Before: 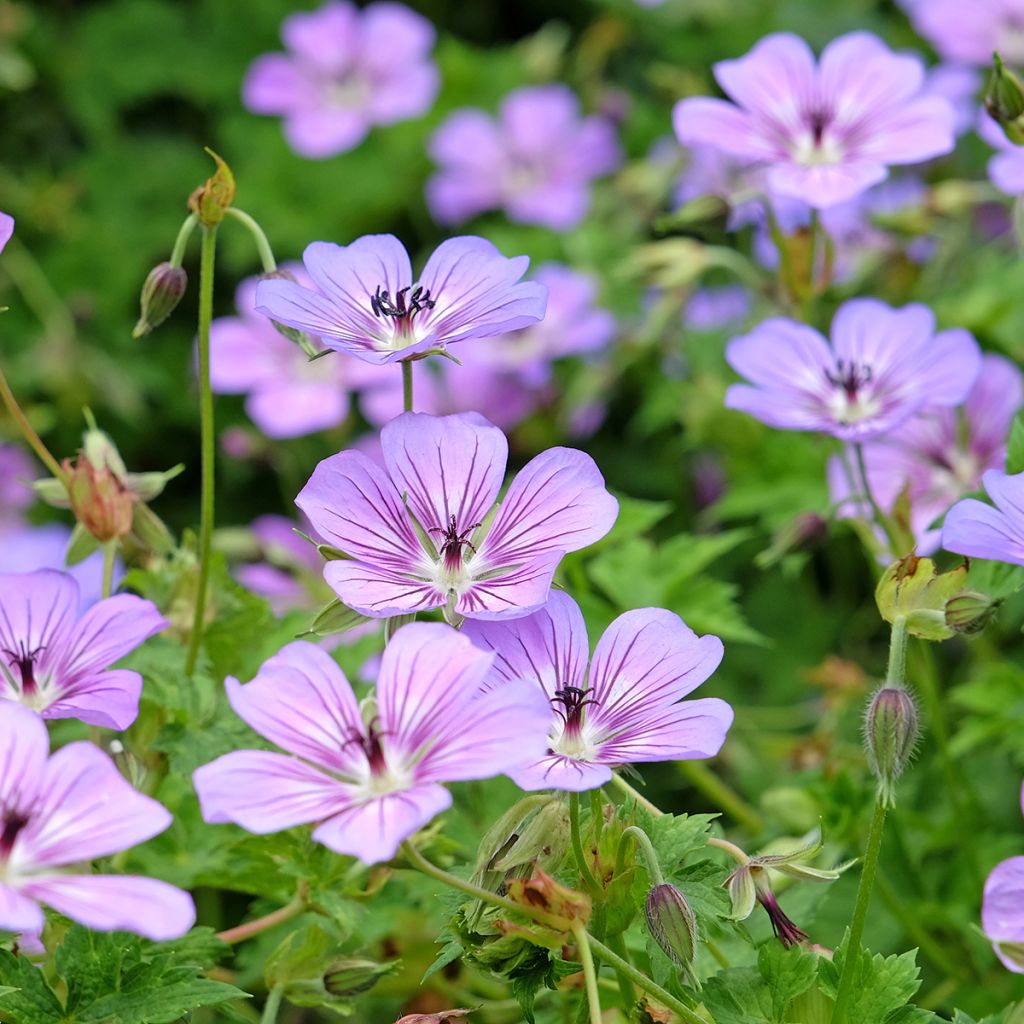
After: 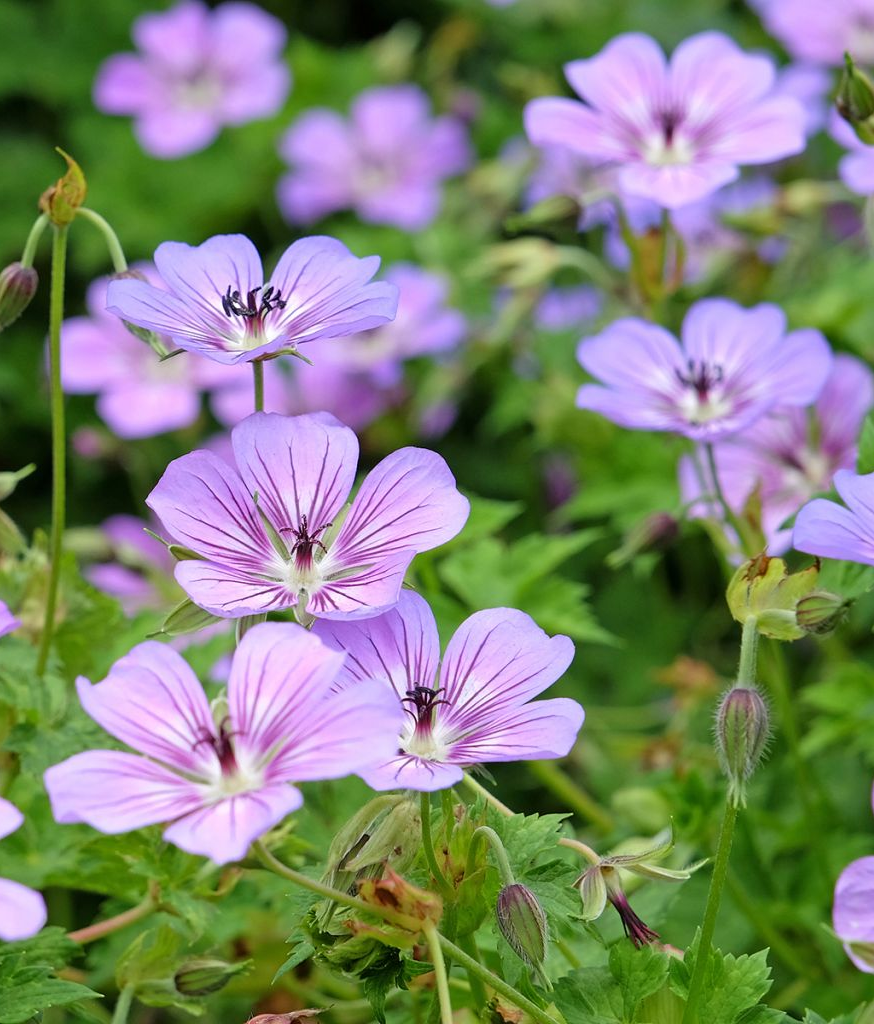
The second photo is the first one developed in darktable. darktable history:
crop and rotate: left 14.555%
